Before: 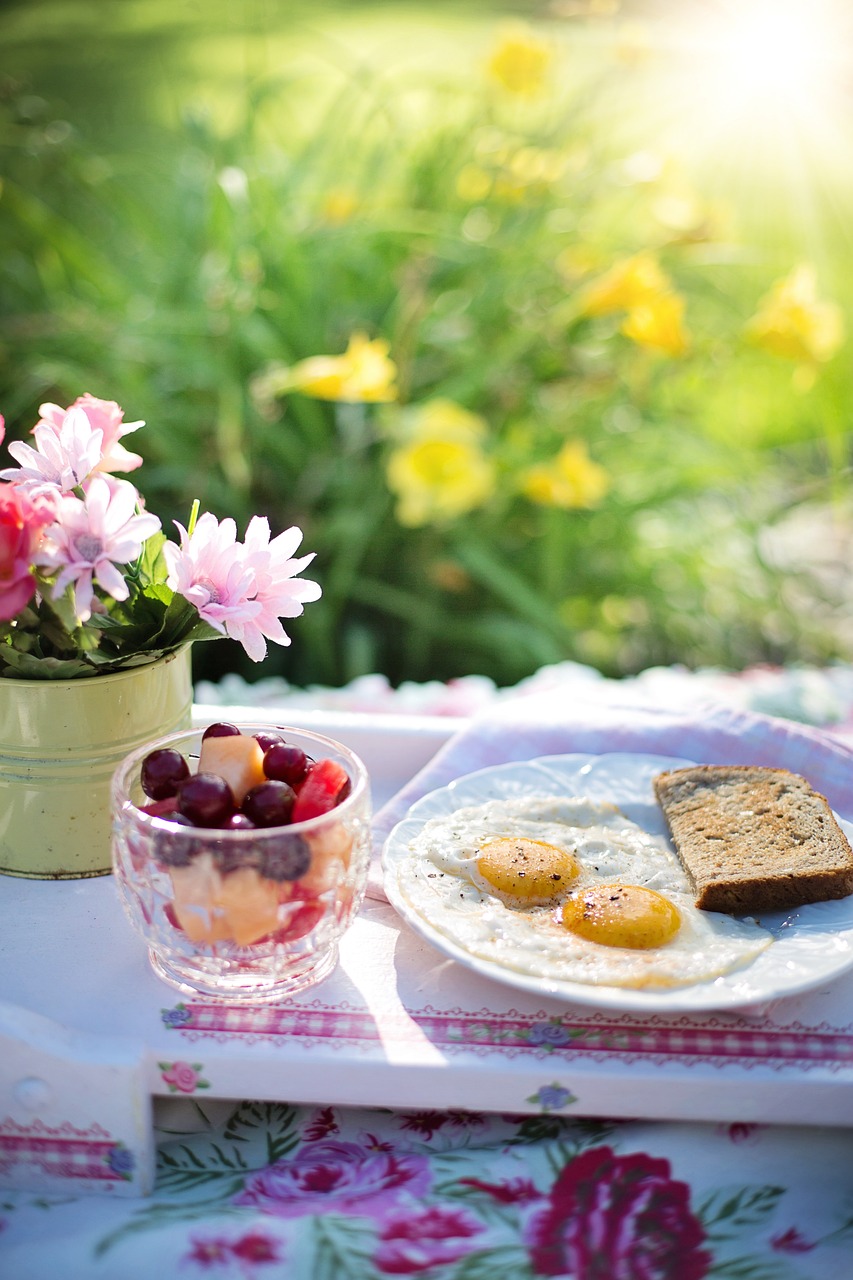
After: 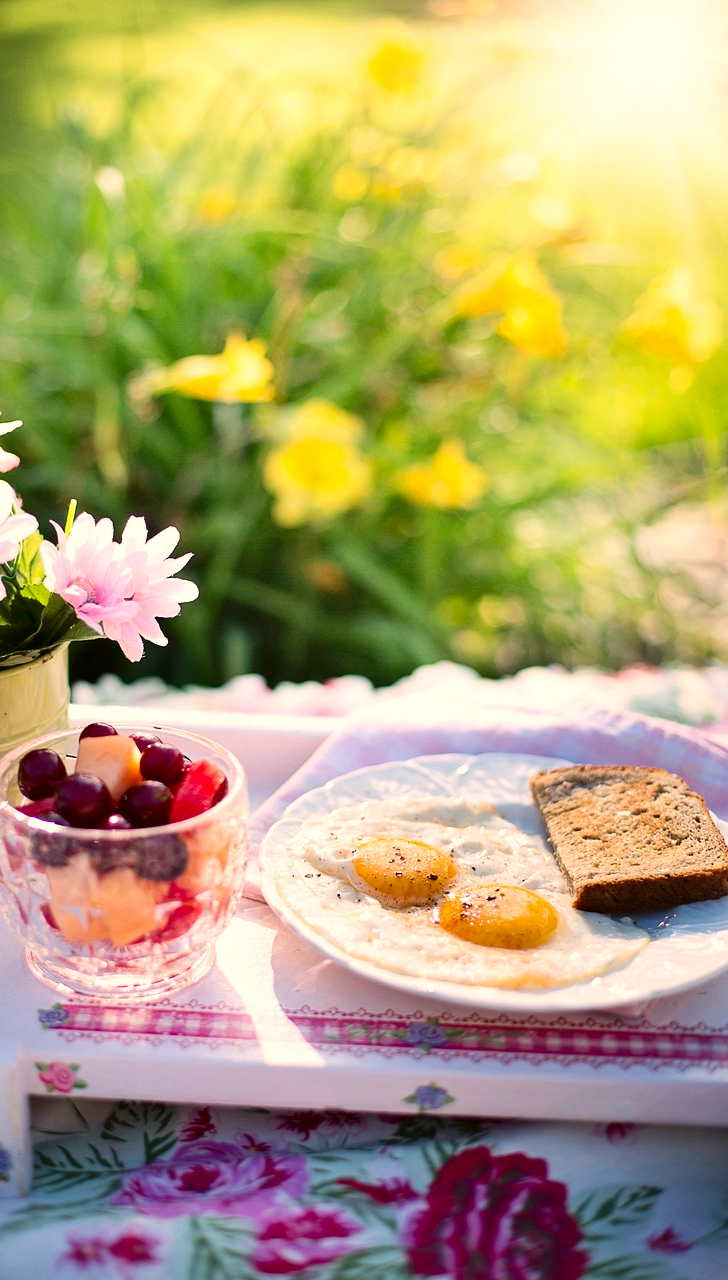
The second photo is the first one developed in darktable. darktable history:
crop and rotate: left 14.584%
white balance: red 1.127, blue 0.943
levels: levels [0, 0.498, 0.996]
contrast brightness saturation: contrast 0.13, brightness -0.05, saturation 0.16
